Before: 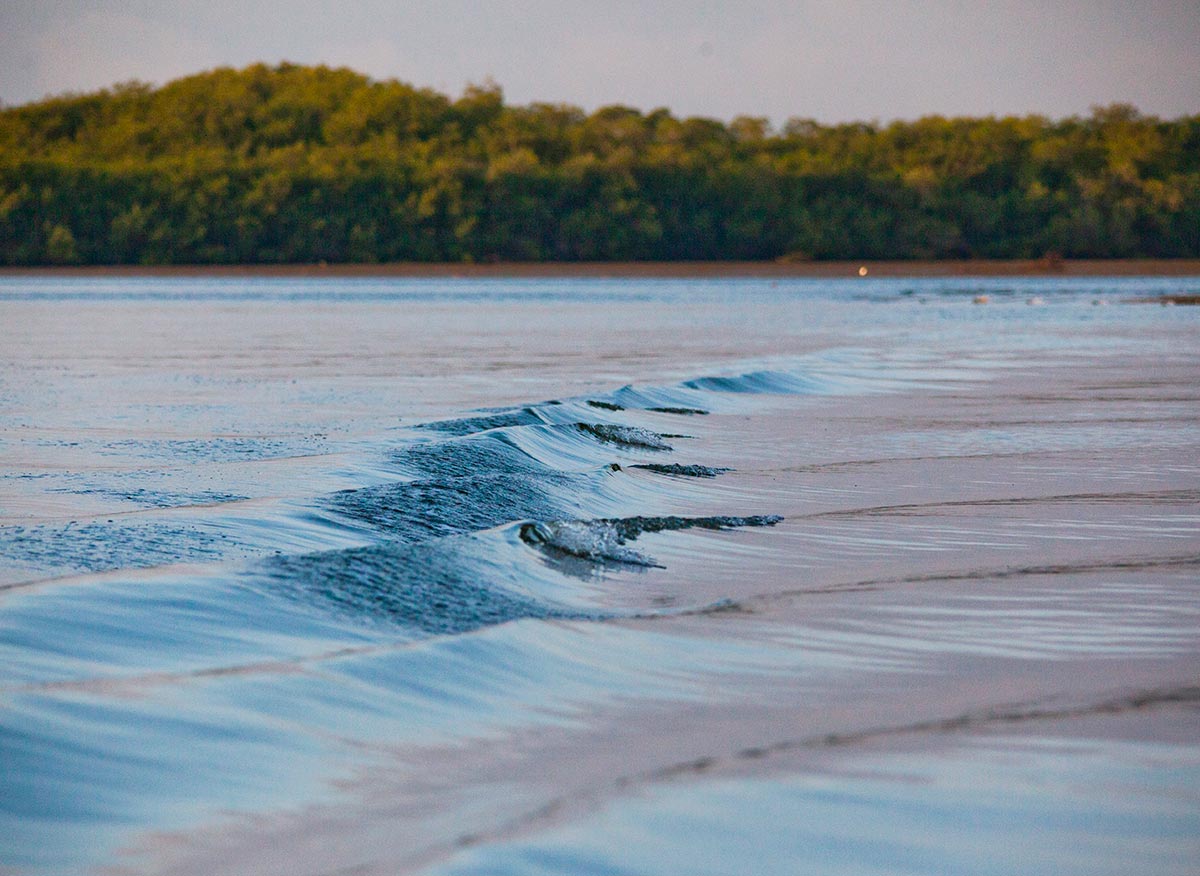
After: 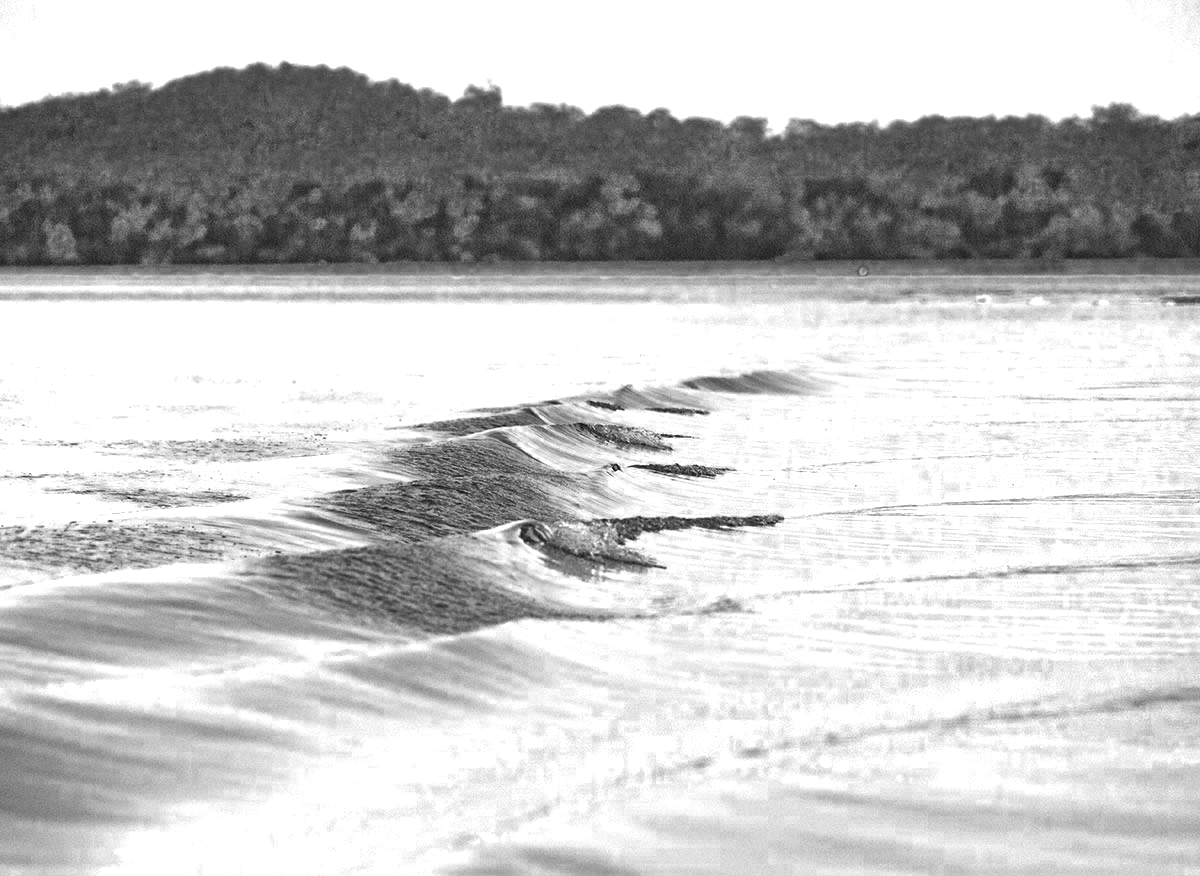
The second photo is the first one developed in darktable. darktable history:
color zones: curves: ch0 [(0.002, 0.429) (0.121, 0.212) (0.198, 0.113) (0.276, 0.344) (0.331, 0.541) (0.41, 0.56) (0.482, 0.289) (0.619, 0.227) (0.721, 0.18) (0.821, 0.435) (0.928, 0.555) (1, 0.587)]; ch1 [(0, 0) (0.143, 0) (0.286, 0) (0.429, 0) (0.571, 0) (0.714, 0) (0.857, 0)]
local contrast: mode bilateral grid, contrast 19, coarseness 50, detail 120%, midtone range 0.2
exposure: exposure 2.003 EV, compensate highlight preservation false
